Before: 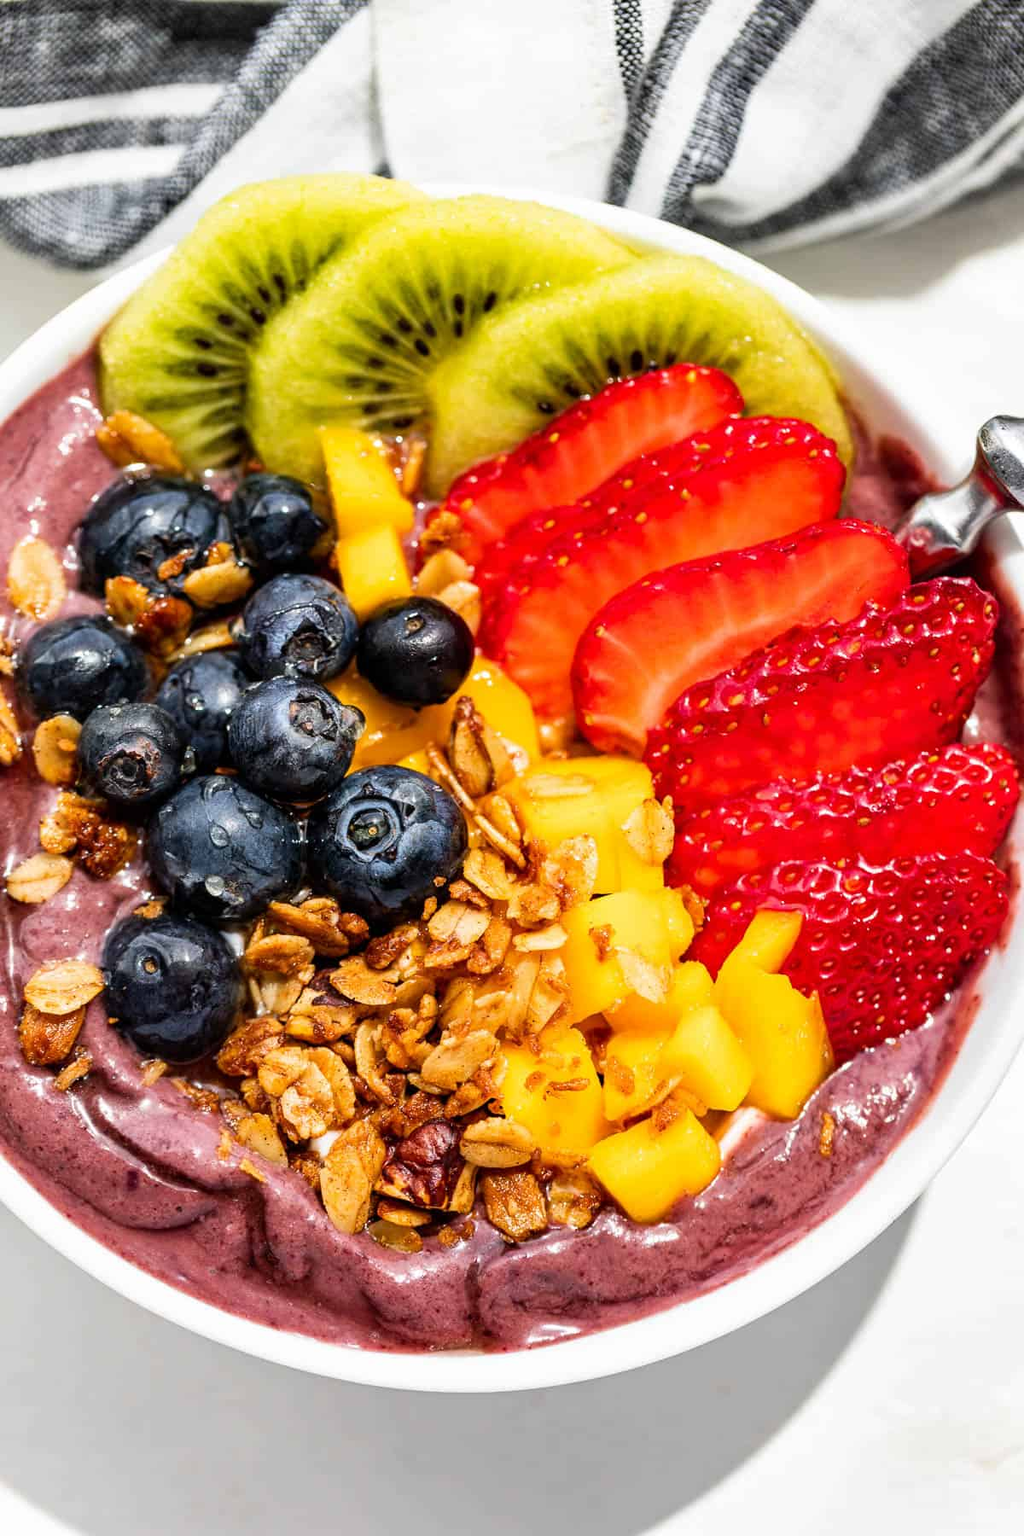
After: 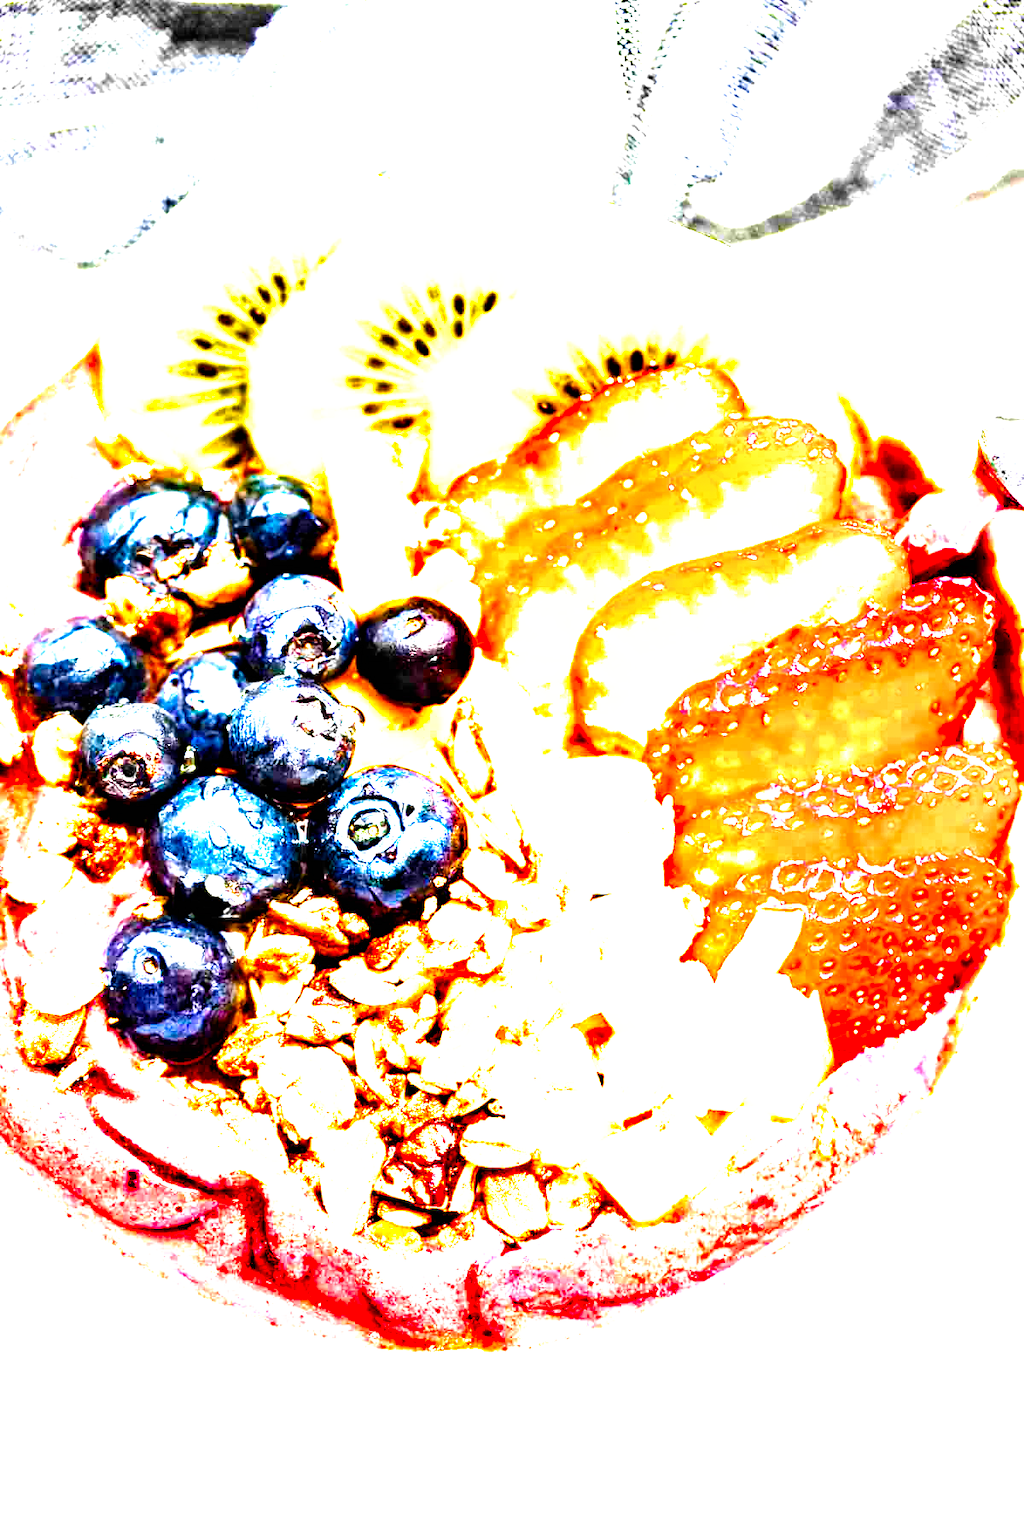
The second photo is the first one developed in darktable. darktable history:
color balance rgb: linear chroma grading › global chroma 25%, perceptual saturation grading › global saturation 40%, perceptual saturation grading › highlights -50%, perceptual saturation grading › shadows 30%, perceptual brilliance grading › global brilliance 25%, global vibrance 60%
filmic rgb: black relative exposure -8.2 EV, white relative exposure 2.2 EV, threshold 3 EV, hardness 7.11, latitude 85.74%, contrast 1.696, highlights saturation mix -4%, shadows ↔ highlights balance -2.69%, preserve chrominance no, color science v5 (2021), contrast in shadows safe, contrast in highlights safe, enable highlight reconstruction true
exposure: exposure 2 EV, compensate highlight preservation false
